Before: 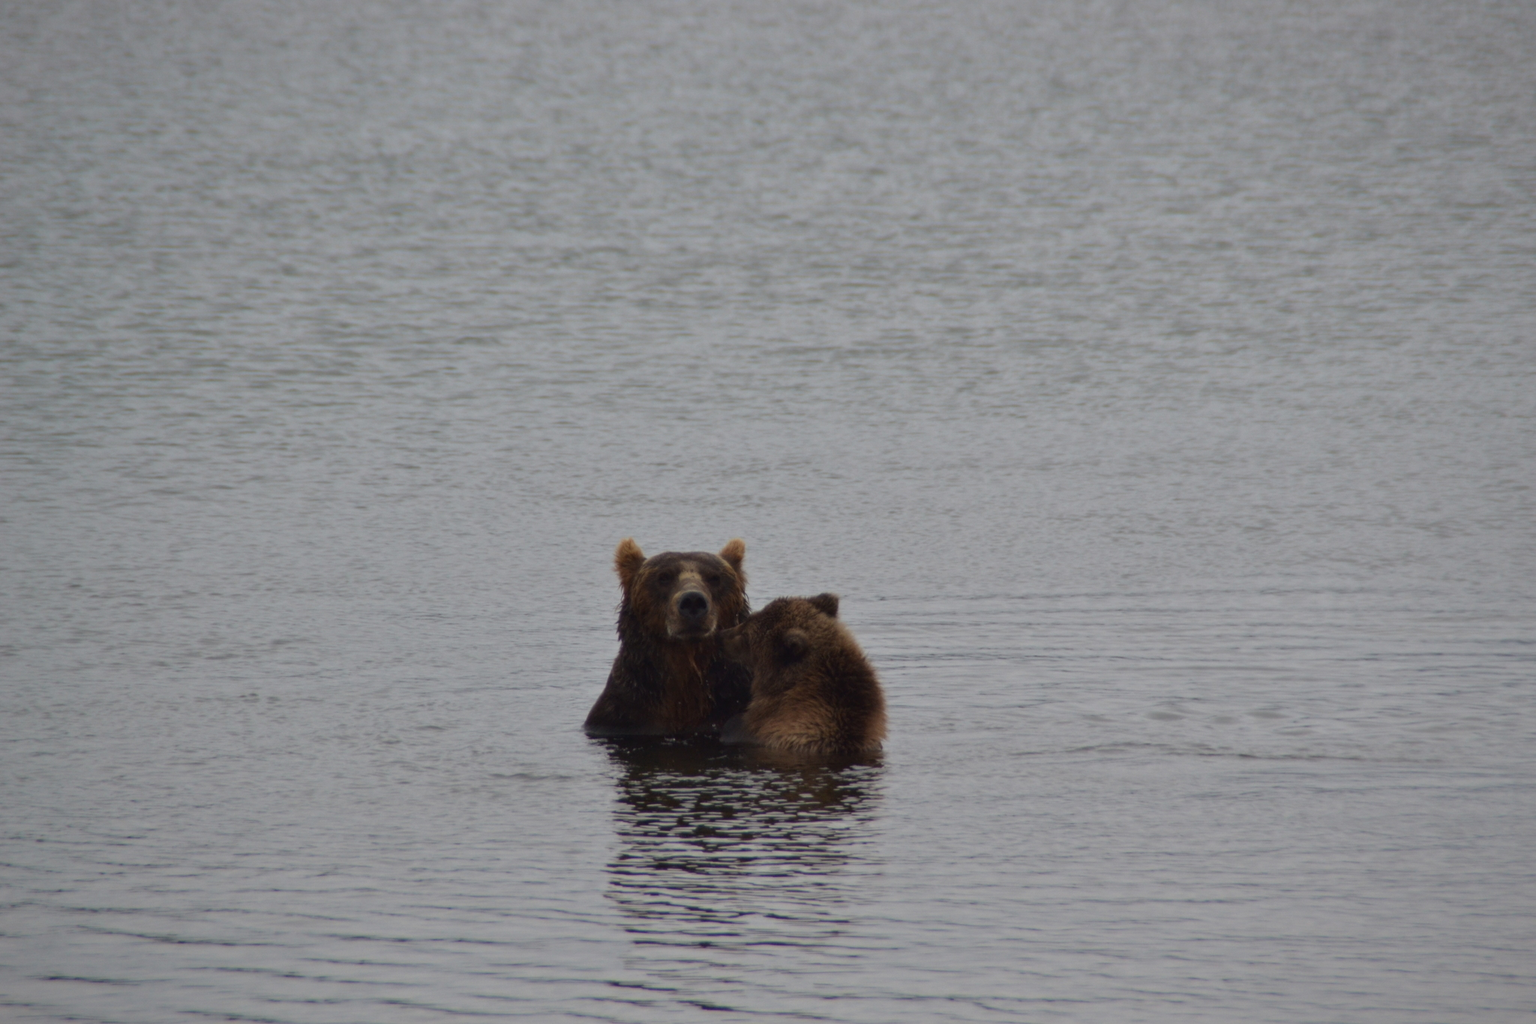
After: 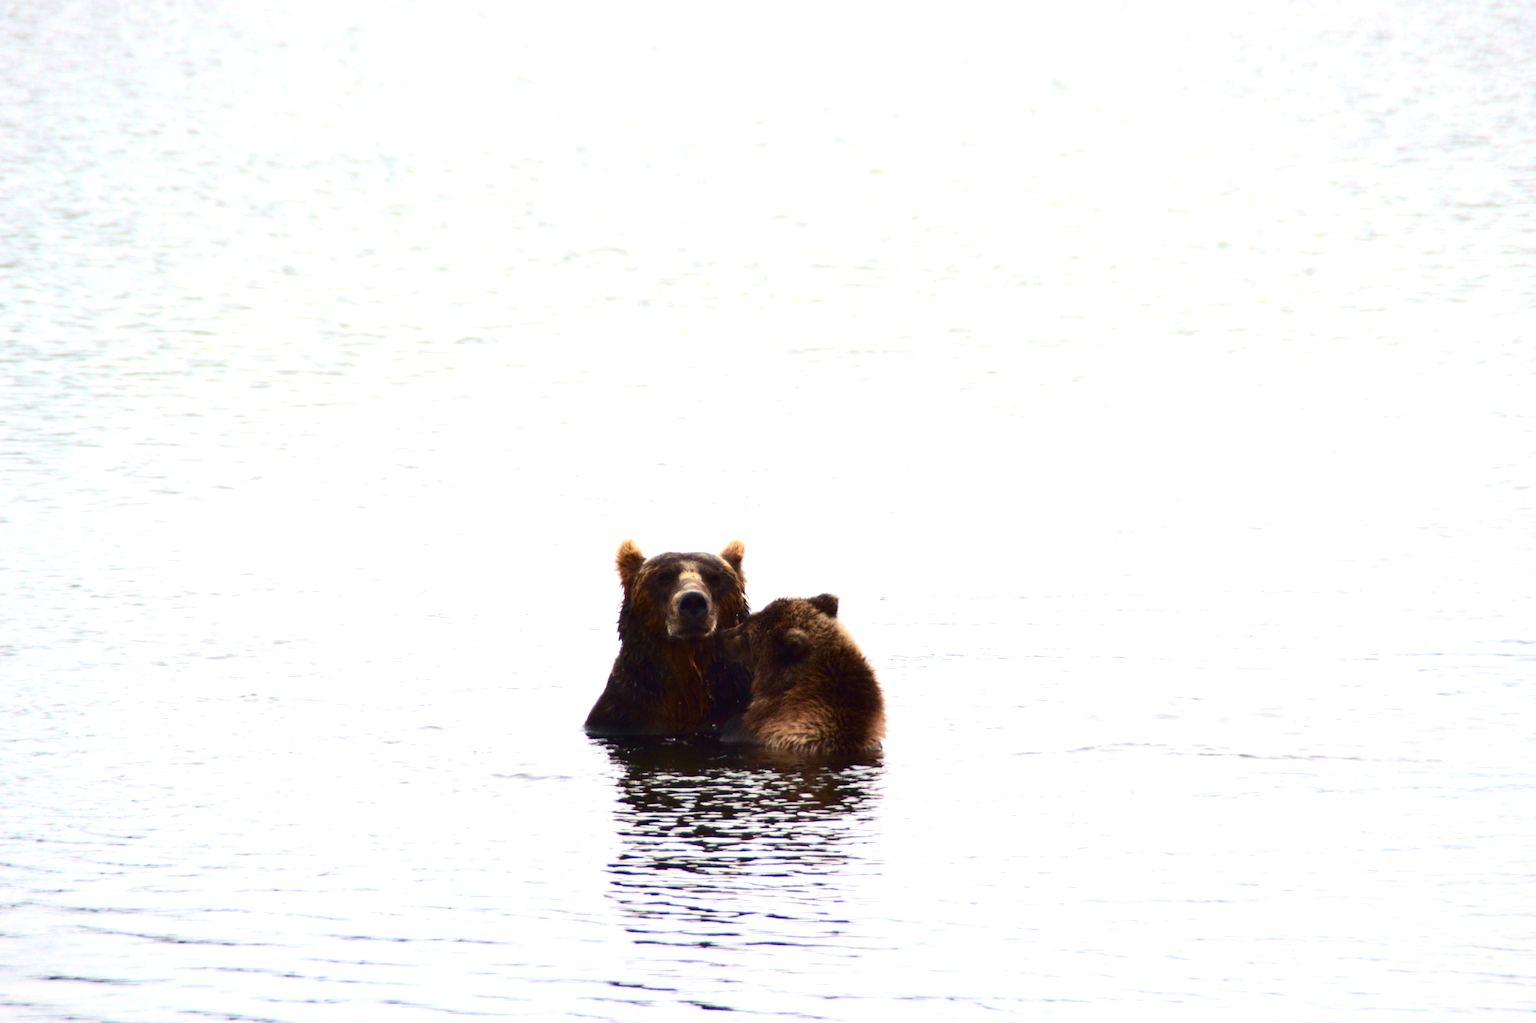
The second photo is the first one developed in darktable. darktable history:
exposure: exposure 2.038 EV, compensate highlight preservation false
contrast brightness saturation: contrast 0.239, brightness -0.223, saturation 0.135
